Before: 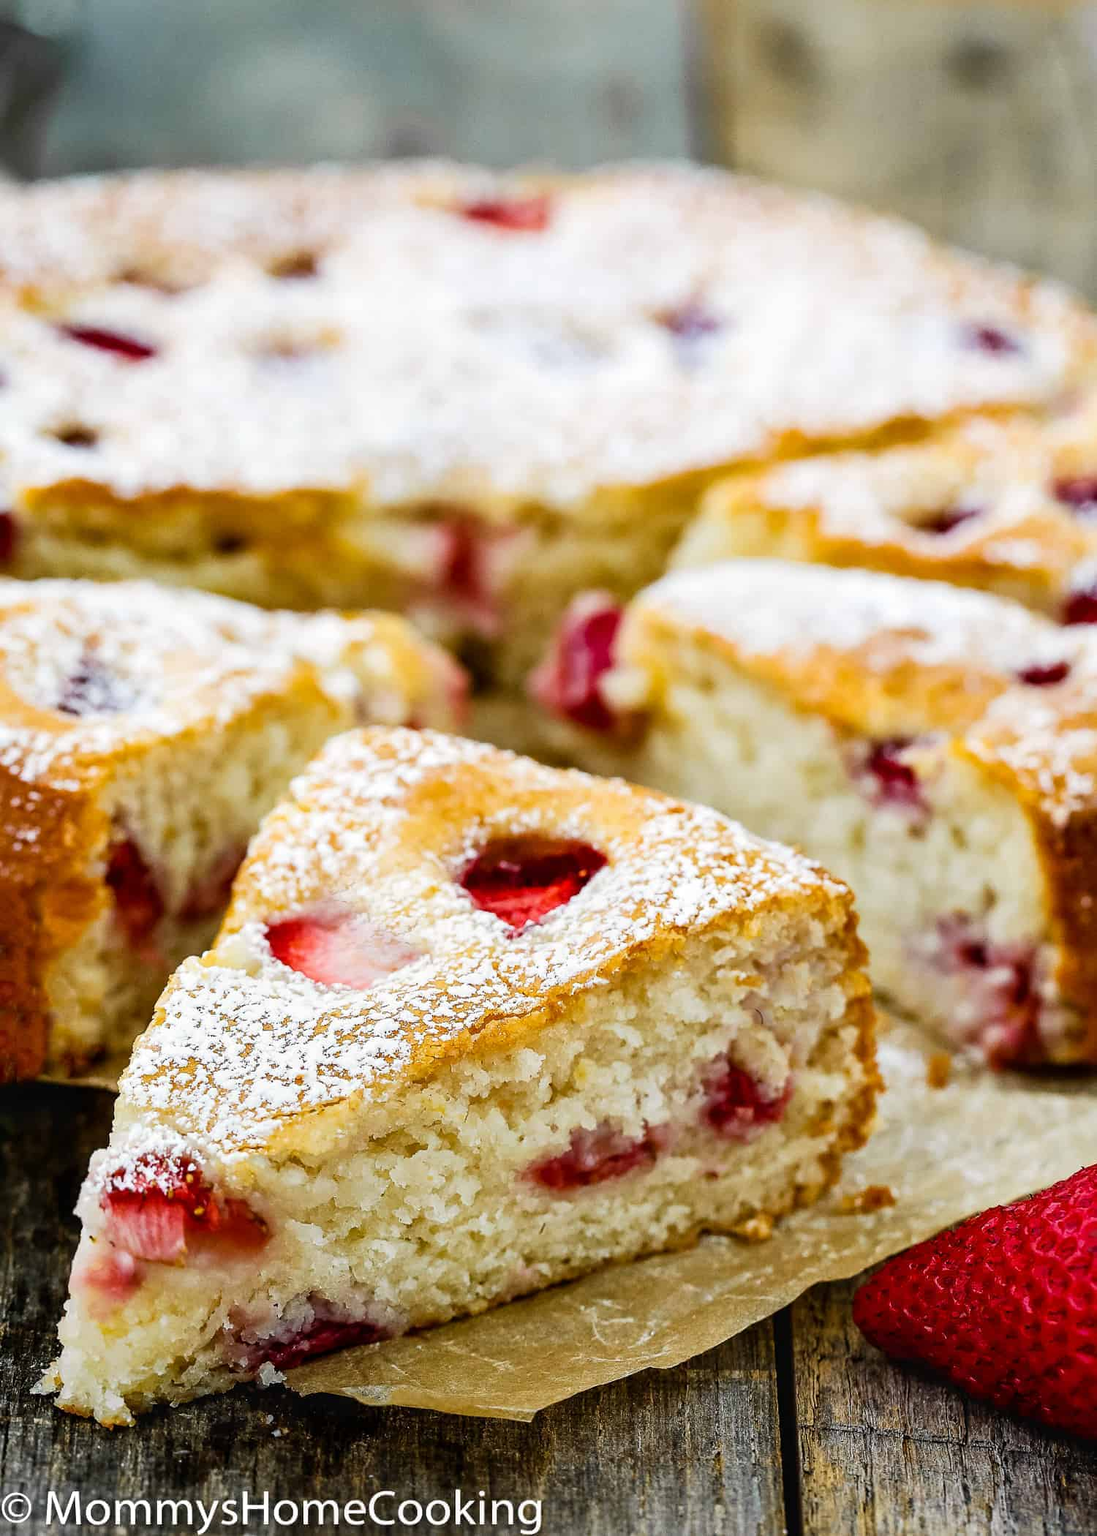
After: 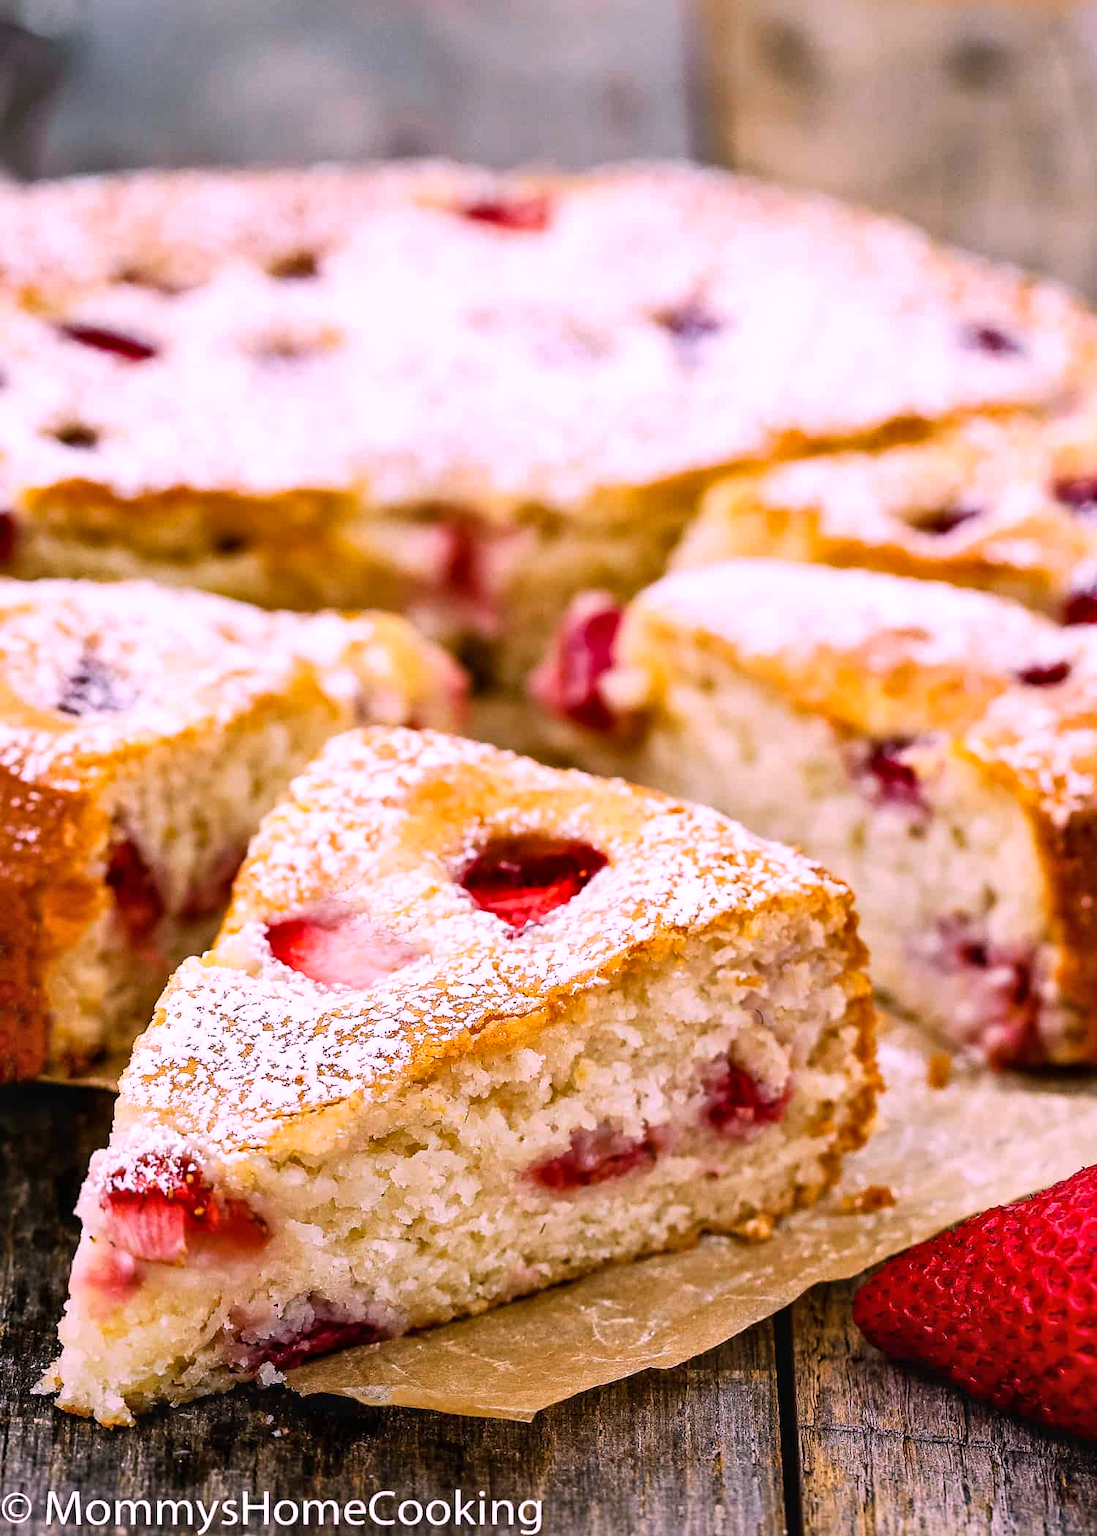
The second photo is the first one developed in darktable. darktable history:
shadows and highlights: shadows 32, highlights -32, soften with gaussian
white balance: red 1.188, blue 1.11
